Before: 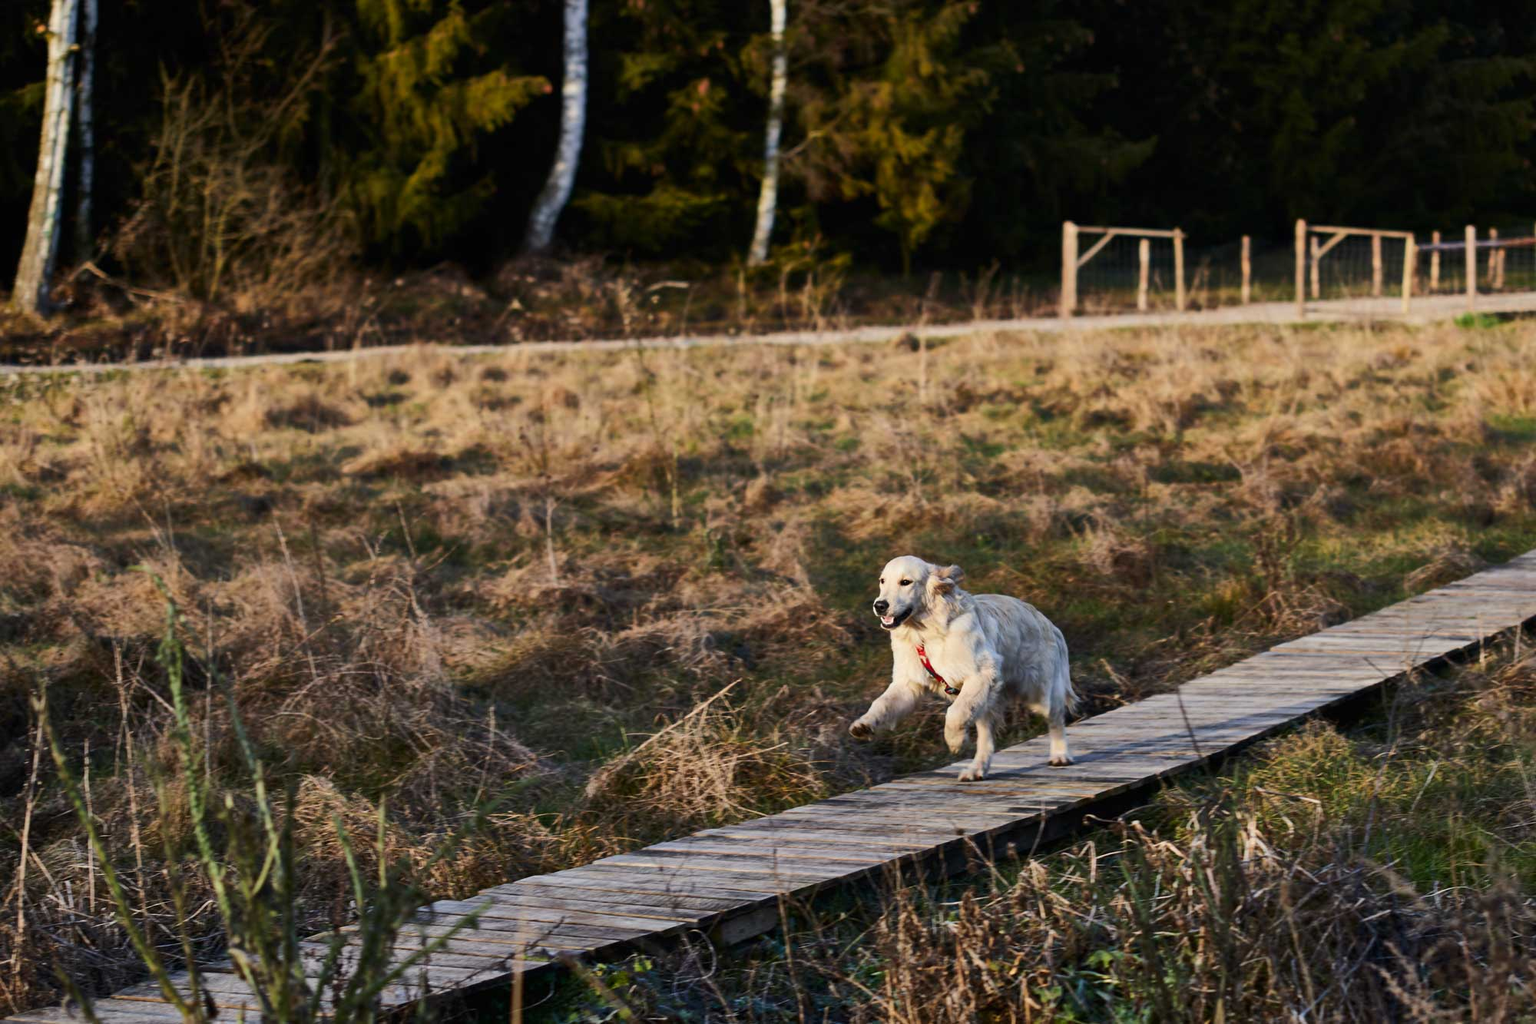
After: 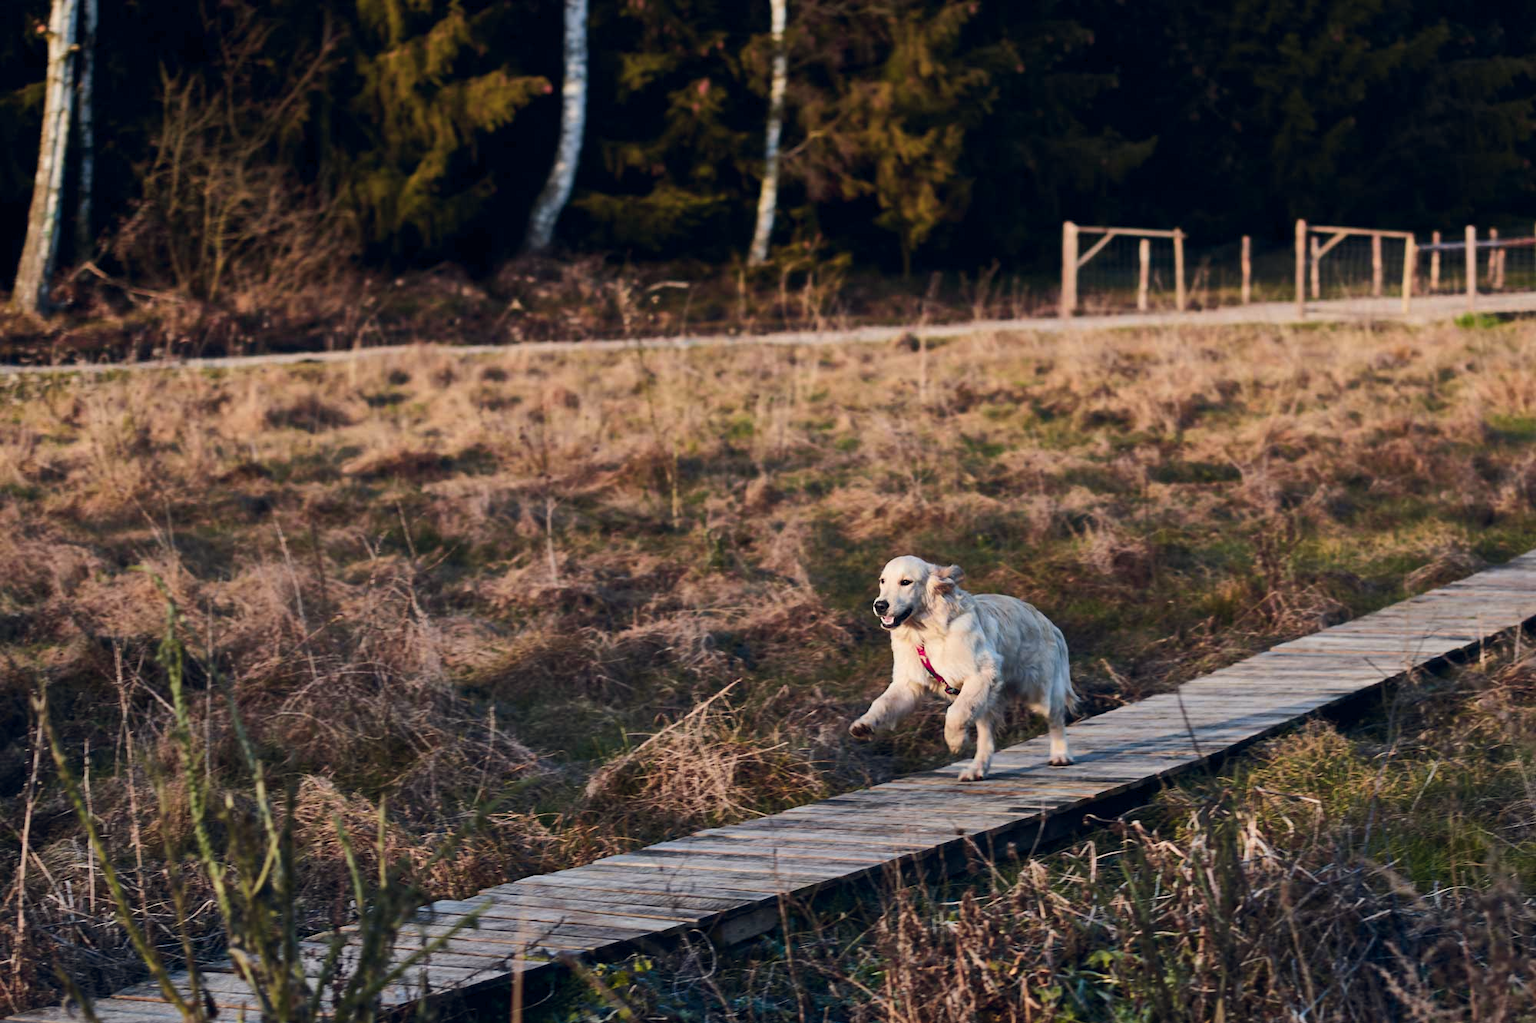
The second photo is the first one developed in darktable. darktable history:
tone equalizer: mask exposure compensation -0.506 EV
color balance rgb: global offset › chroma 0.067%, global offset › hue 253.33°, perceptual saturation grading › global saturation 0.003%, hue shift -11.69°
